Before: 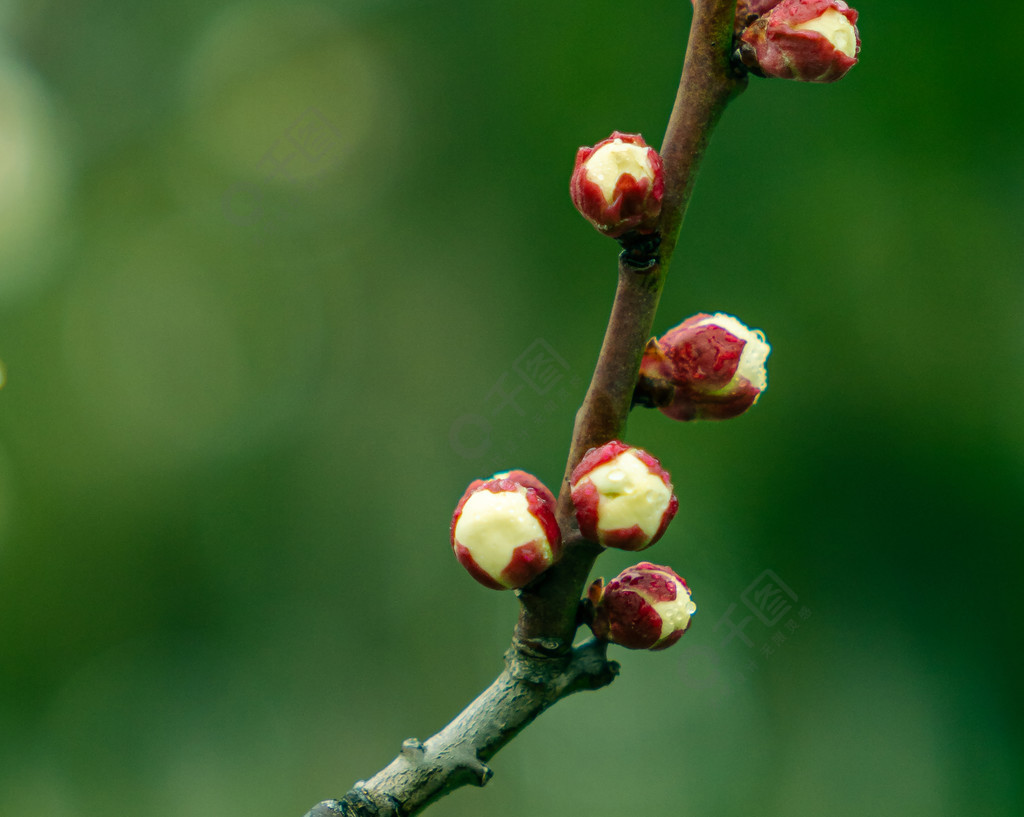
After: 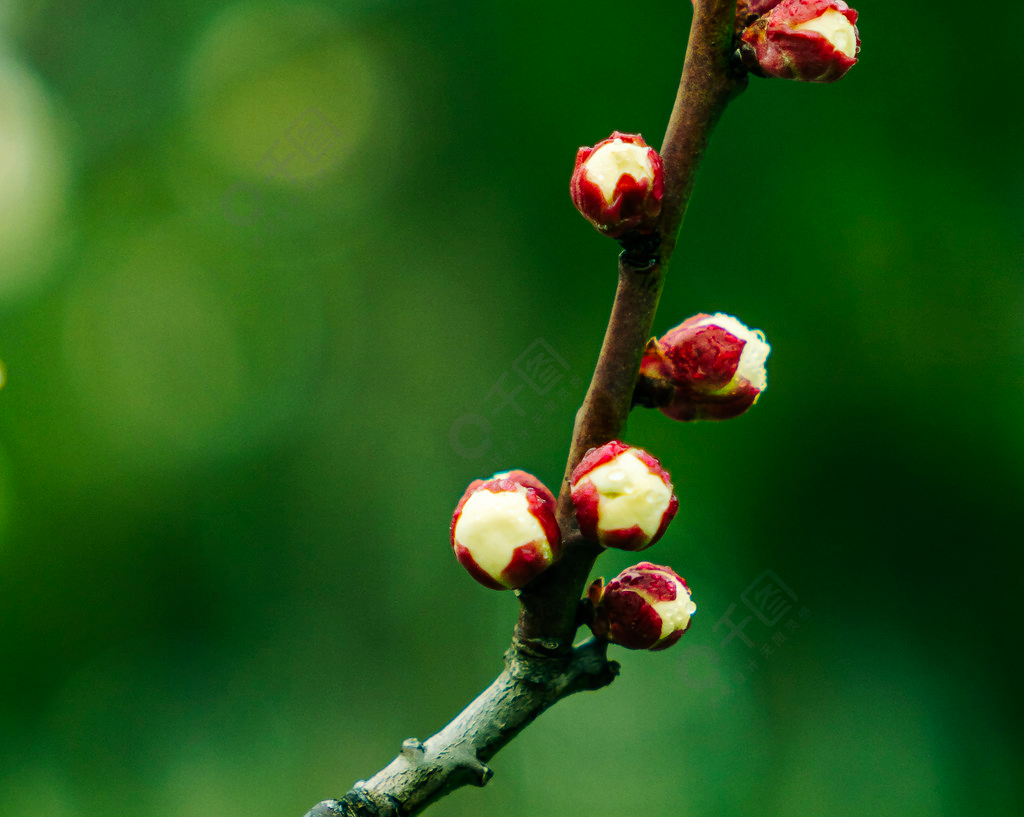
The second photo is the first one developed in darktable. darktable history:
tone curve: curves: ch0 [(0, 0) (0.126, 0.061) (0.338, 0.285) (0.494, 0.518) (0.703, 0.762) (1, 1)]; ch1 [(0, 0) (0.364, 0.322) (0.443, 0.441) (0.5, 0.501) (0.55, 0.578) (1, 1)]; ch2 [(0, 0) (0.44, 0.424) (0.501, 0.499) (0.557, 0.564) (0.613, 0.682) (0.707, 0.746) (1, 1)], preserve colors none
